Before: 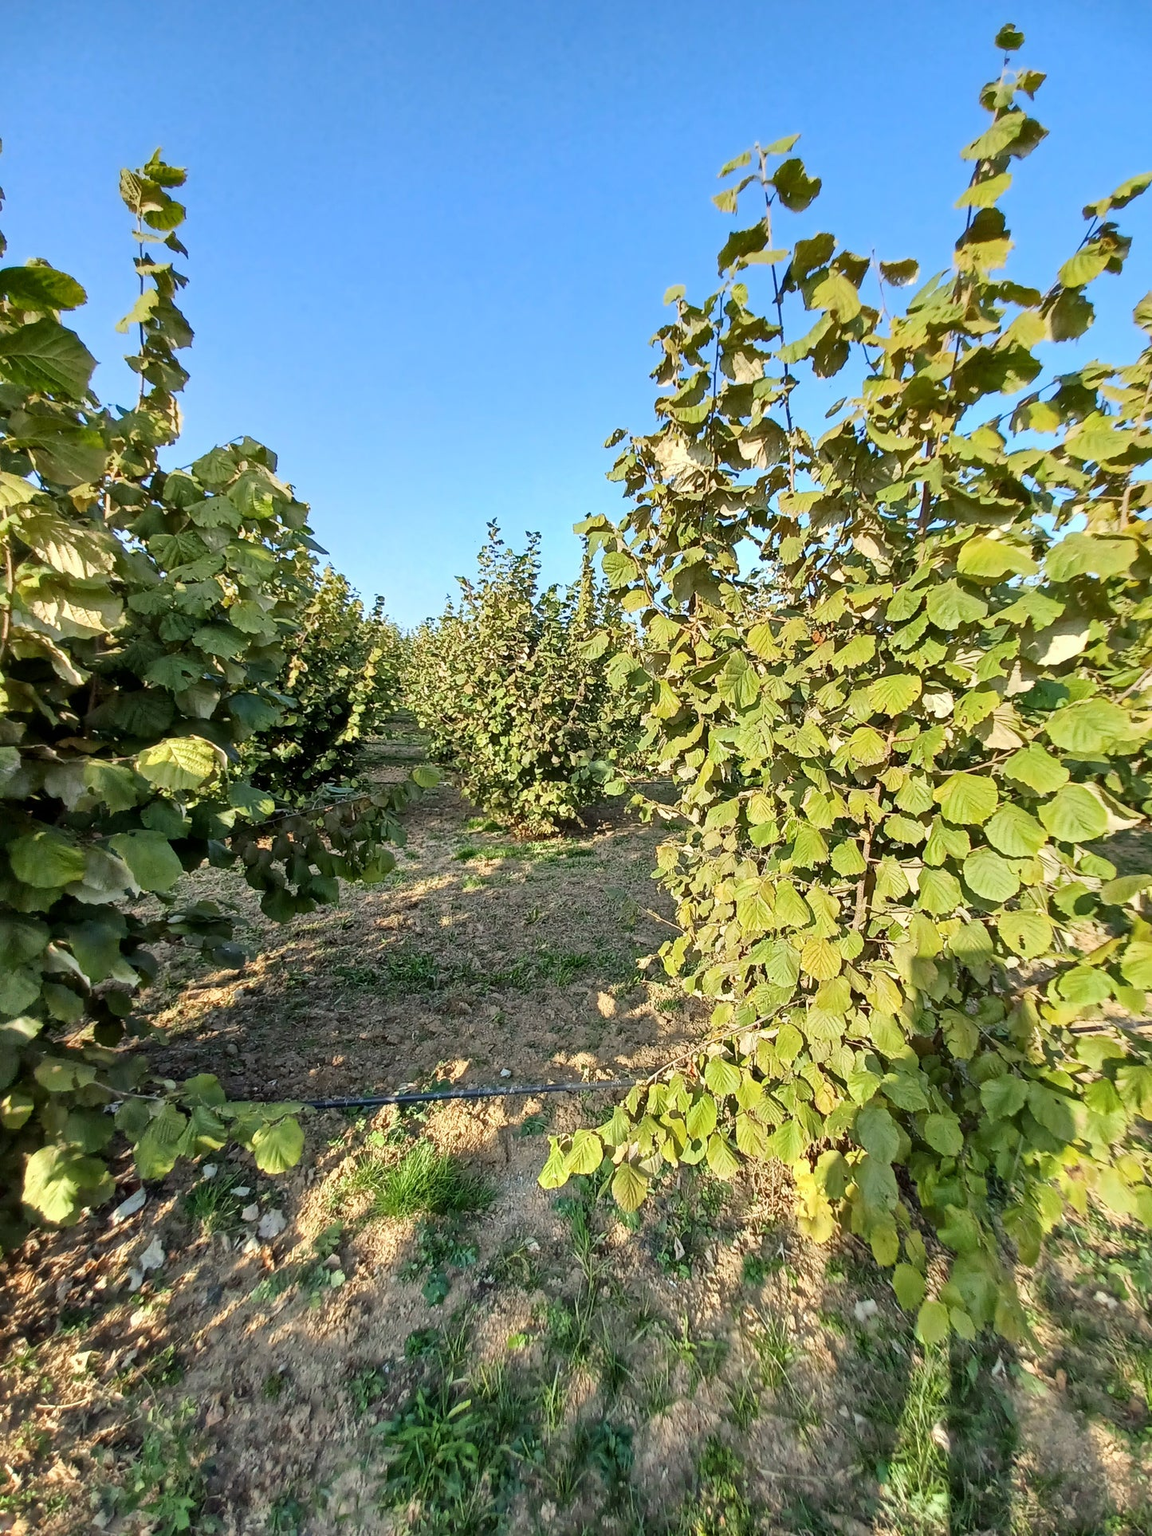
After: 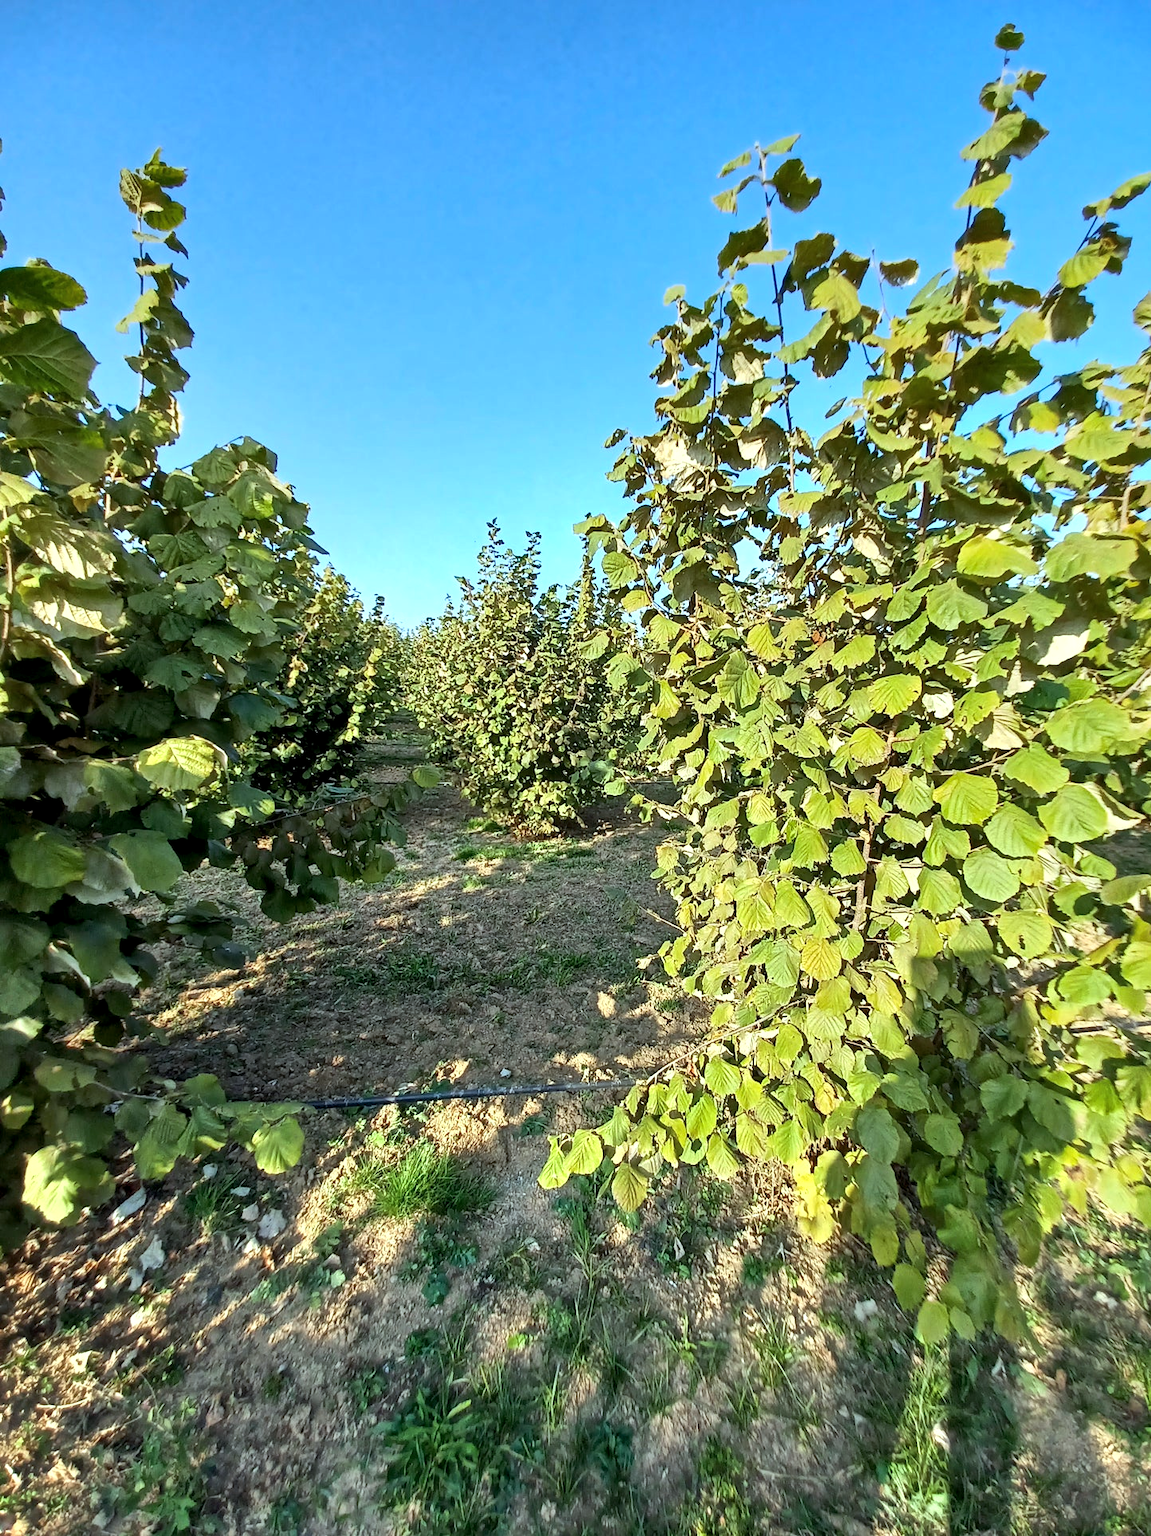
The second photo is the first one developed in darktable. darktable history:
shadows and highlights: shadows 25.44, highlights -24.23, highlights color adjustment 89.77%
color balance rgb: global offset › luminance -0.302%, global offset › hue 260.58°, perceptual saturation grading › global saturation 0.098%, perceptual brilliance grading › global brilliance 15.181%, perceptual brilliance grading › shadows -34.967%, contrast -10.519%
color calibration: illuminant Planckian (black body), adaptation linear Bradford (ICC v4), x 0.361, y 0.366, temperature 4486.81 K
